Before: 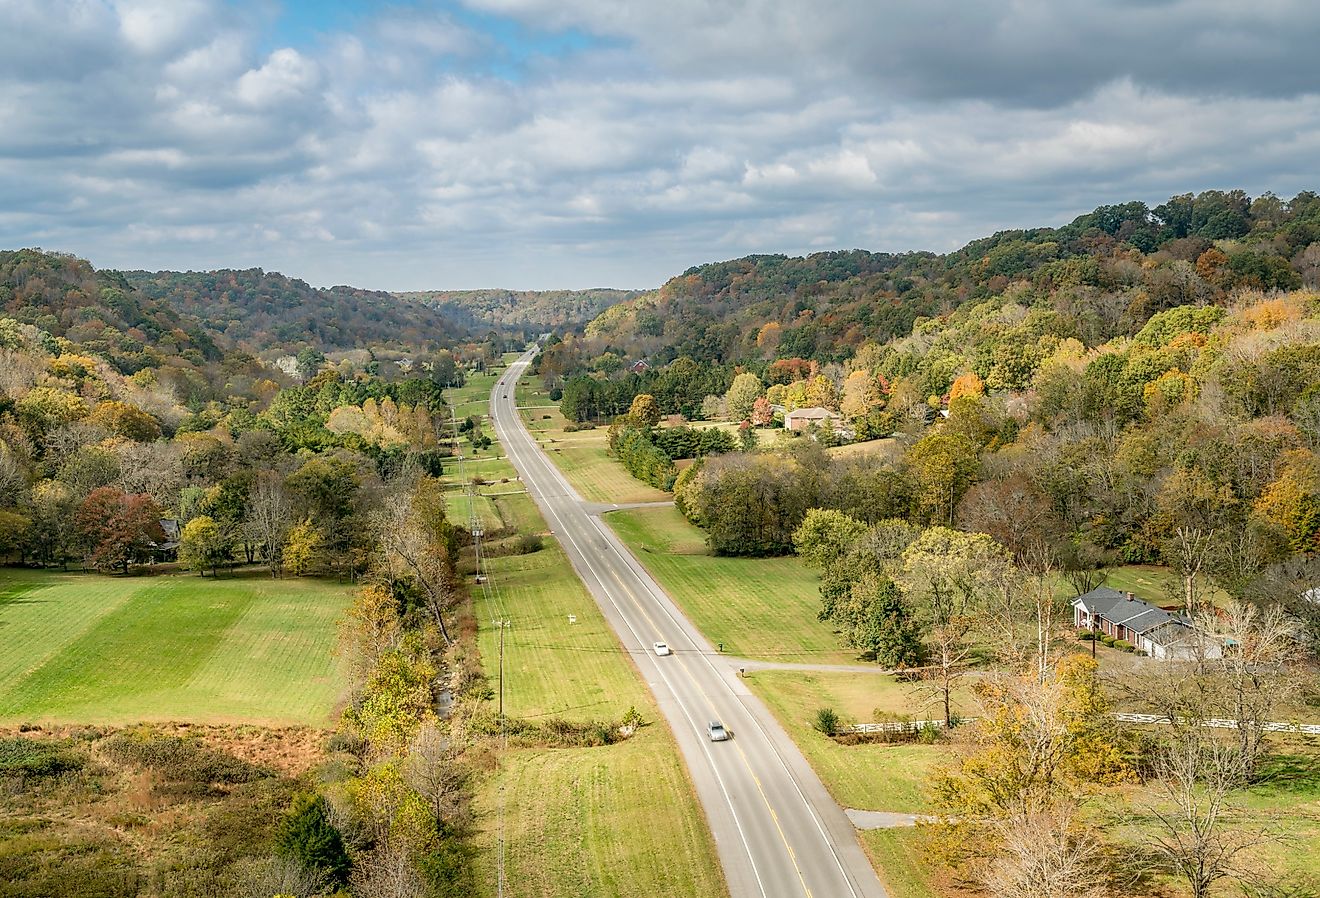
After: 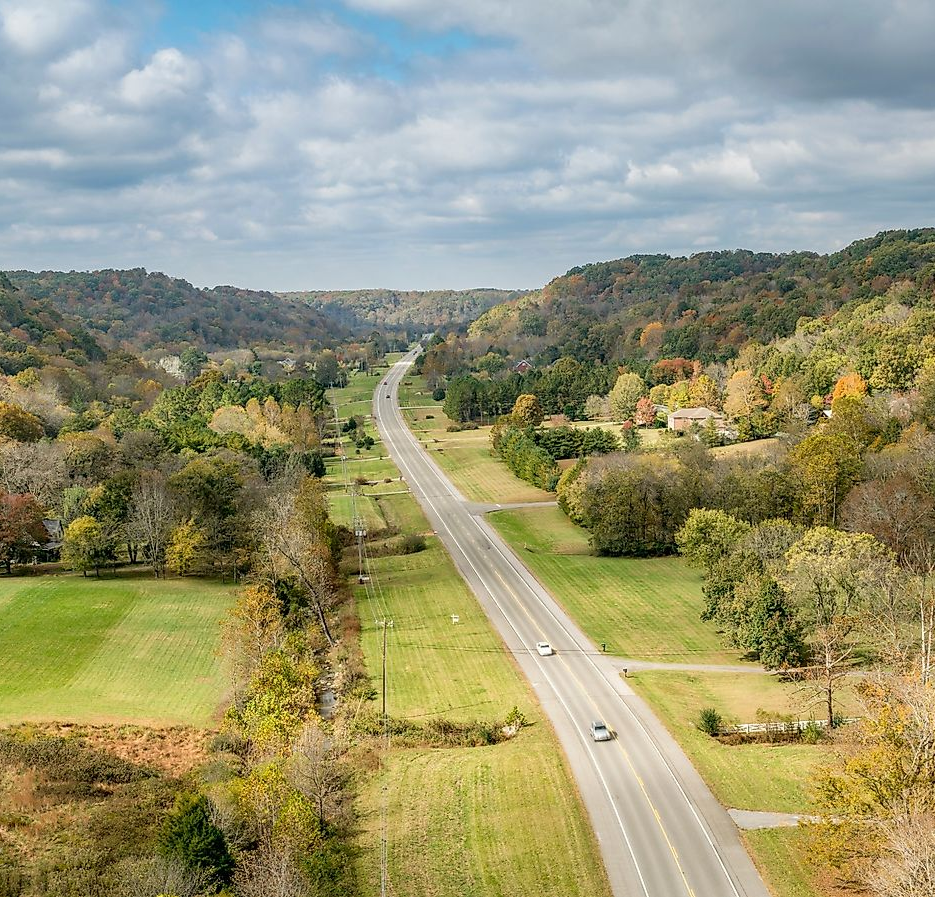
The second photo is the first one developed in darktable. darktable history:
crop and rotate: left 8.967%, right 20.15%
